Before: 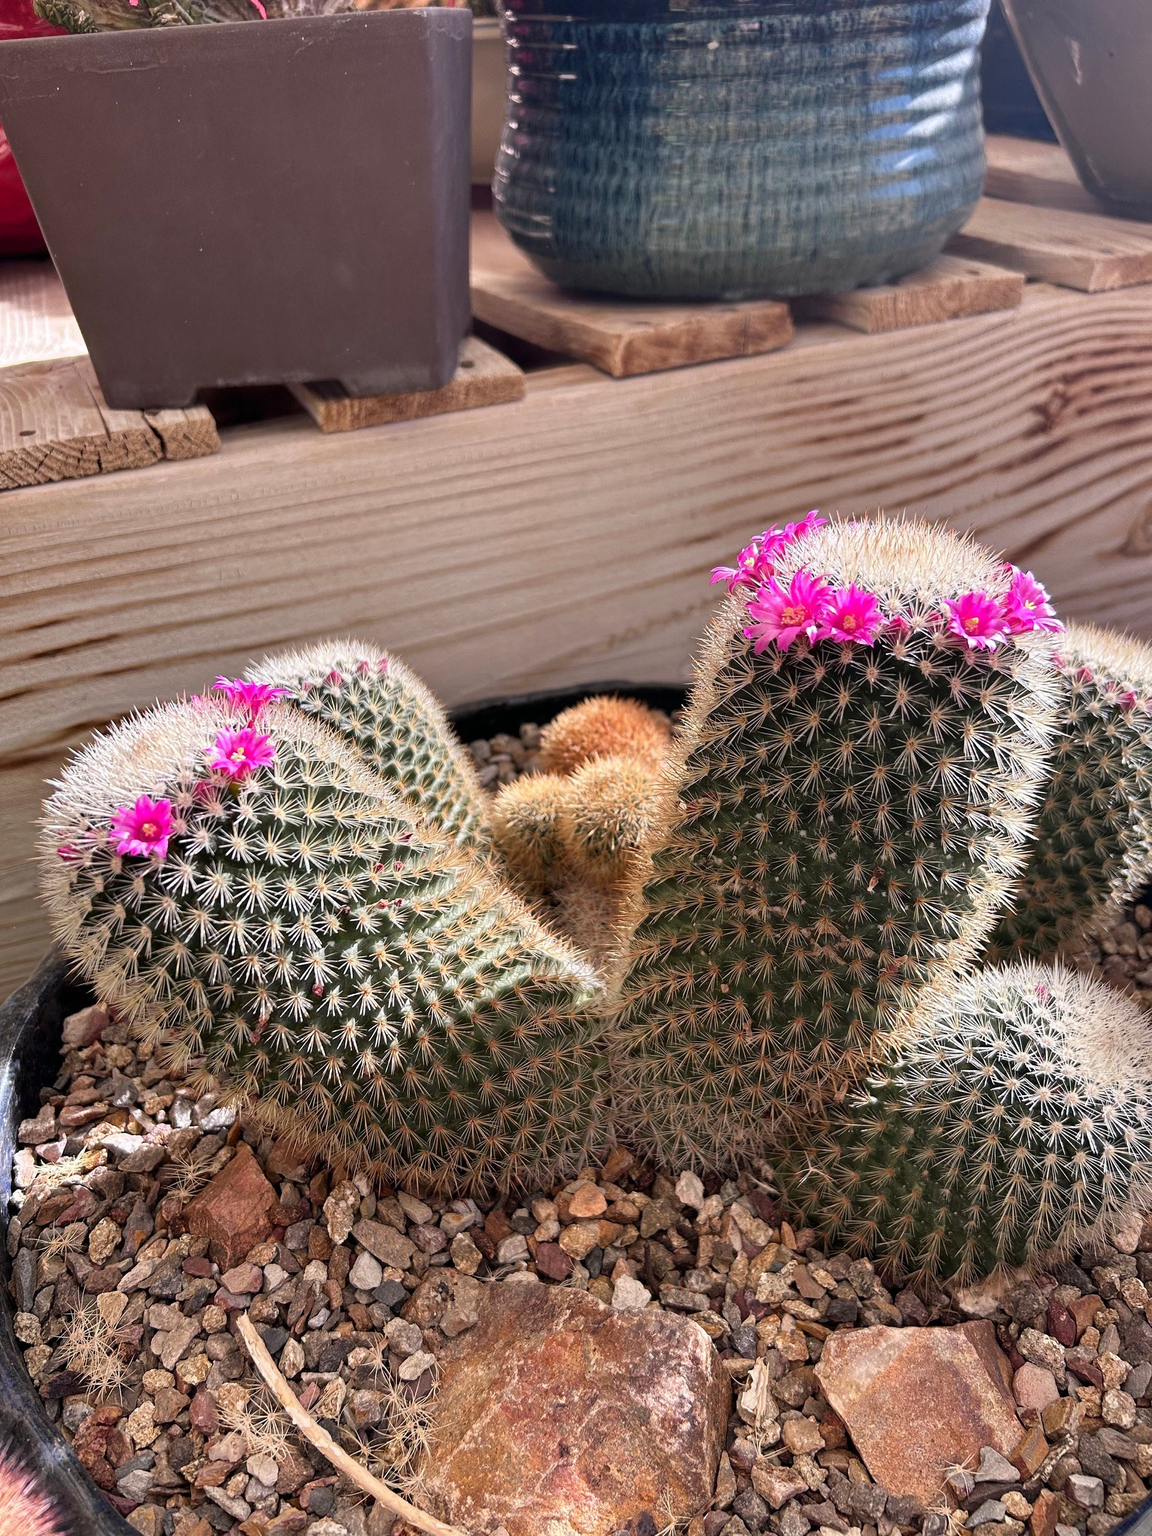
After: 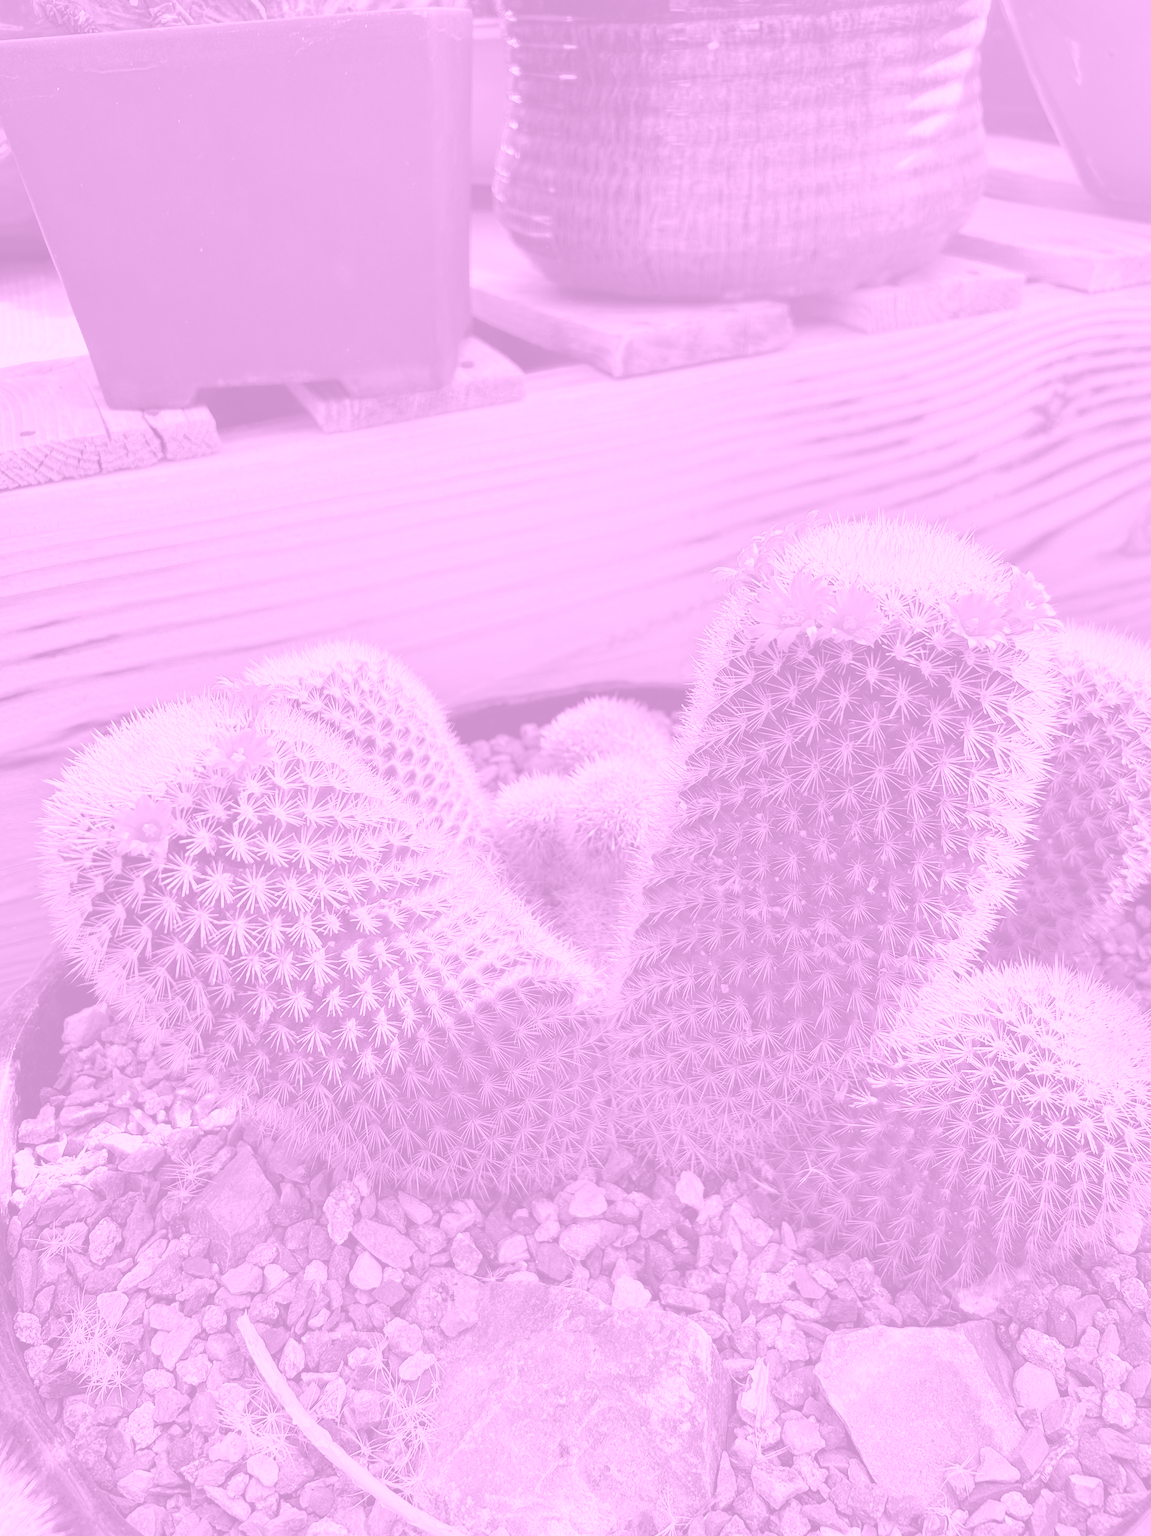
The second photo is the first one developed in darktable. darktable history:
colorize: hue 331.2°, saturation 75%, source mix 30.28%, lightness 70.52%, version 1
white balance: red 0.986, blue 1.01
